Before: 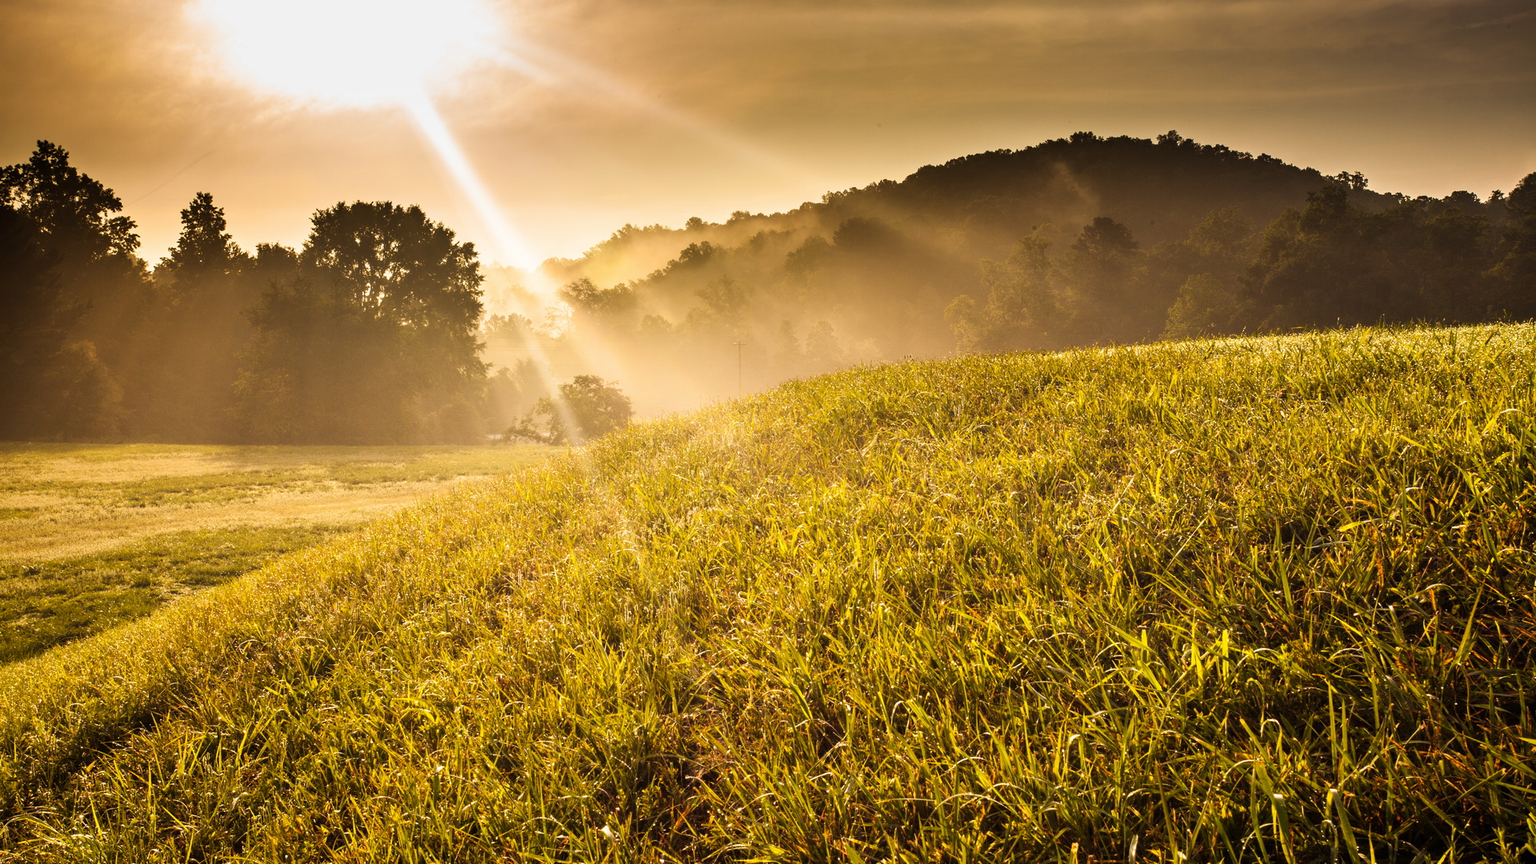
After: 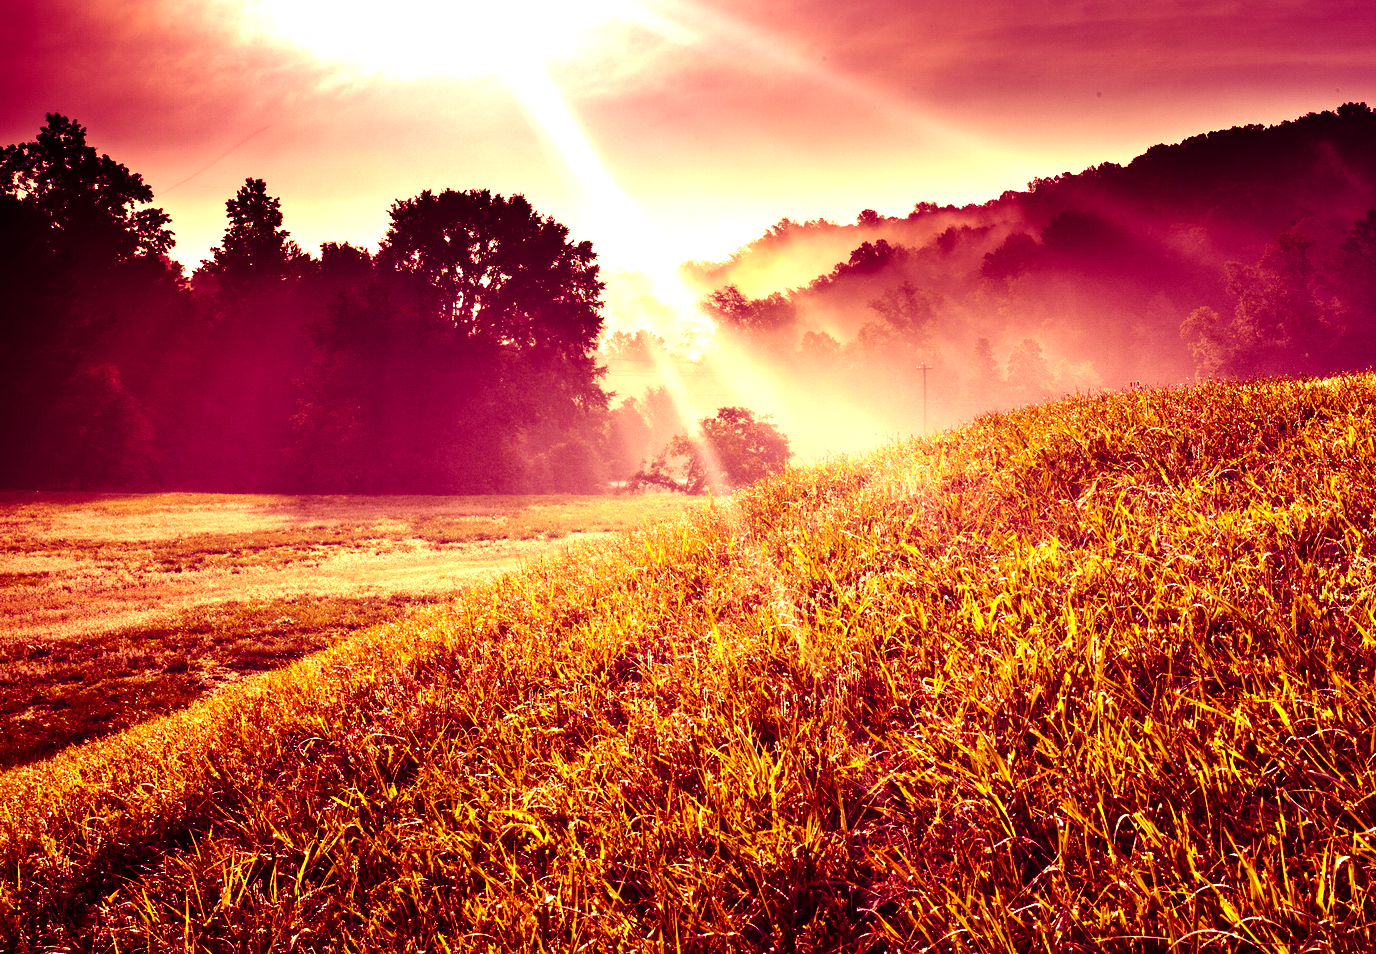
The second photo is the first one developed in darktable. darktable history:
crop: top 5.803%, right 27.864%, bottom 5.804%
tone equalizer: -8 EV -0.75 EV, -7 EV -0.7 EV, -6 EV -0.6 EV, -5 EV -0.4 EV, -3 EV 0.4 EV, -2 EV 0.6 EV, -1 EV 0.7 EV, +0 EV 0.75 EV, edges refinement/feathering 500, mask exposure compensation -1.57 EV, preserve details no
color balance: mode lift, gamma, gain (sRGB), lift [1, 1, 0.101, 1]
